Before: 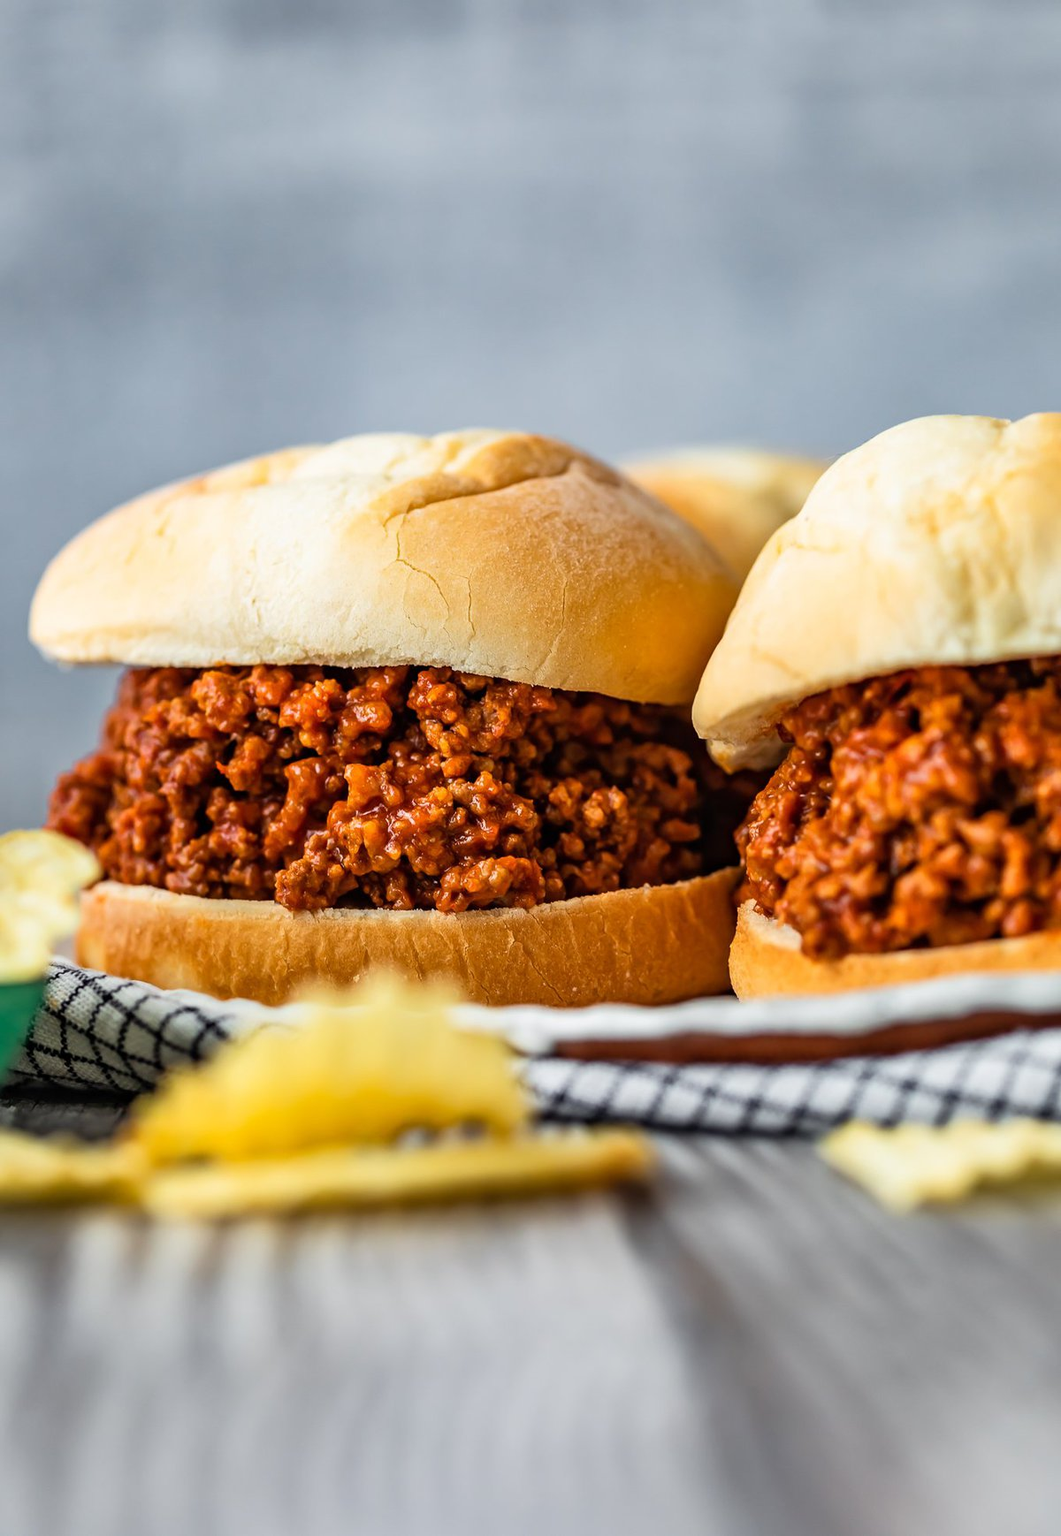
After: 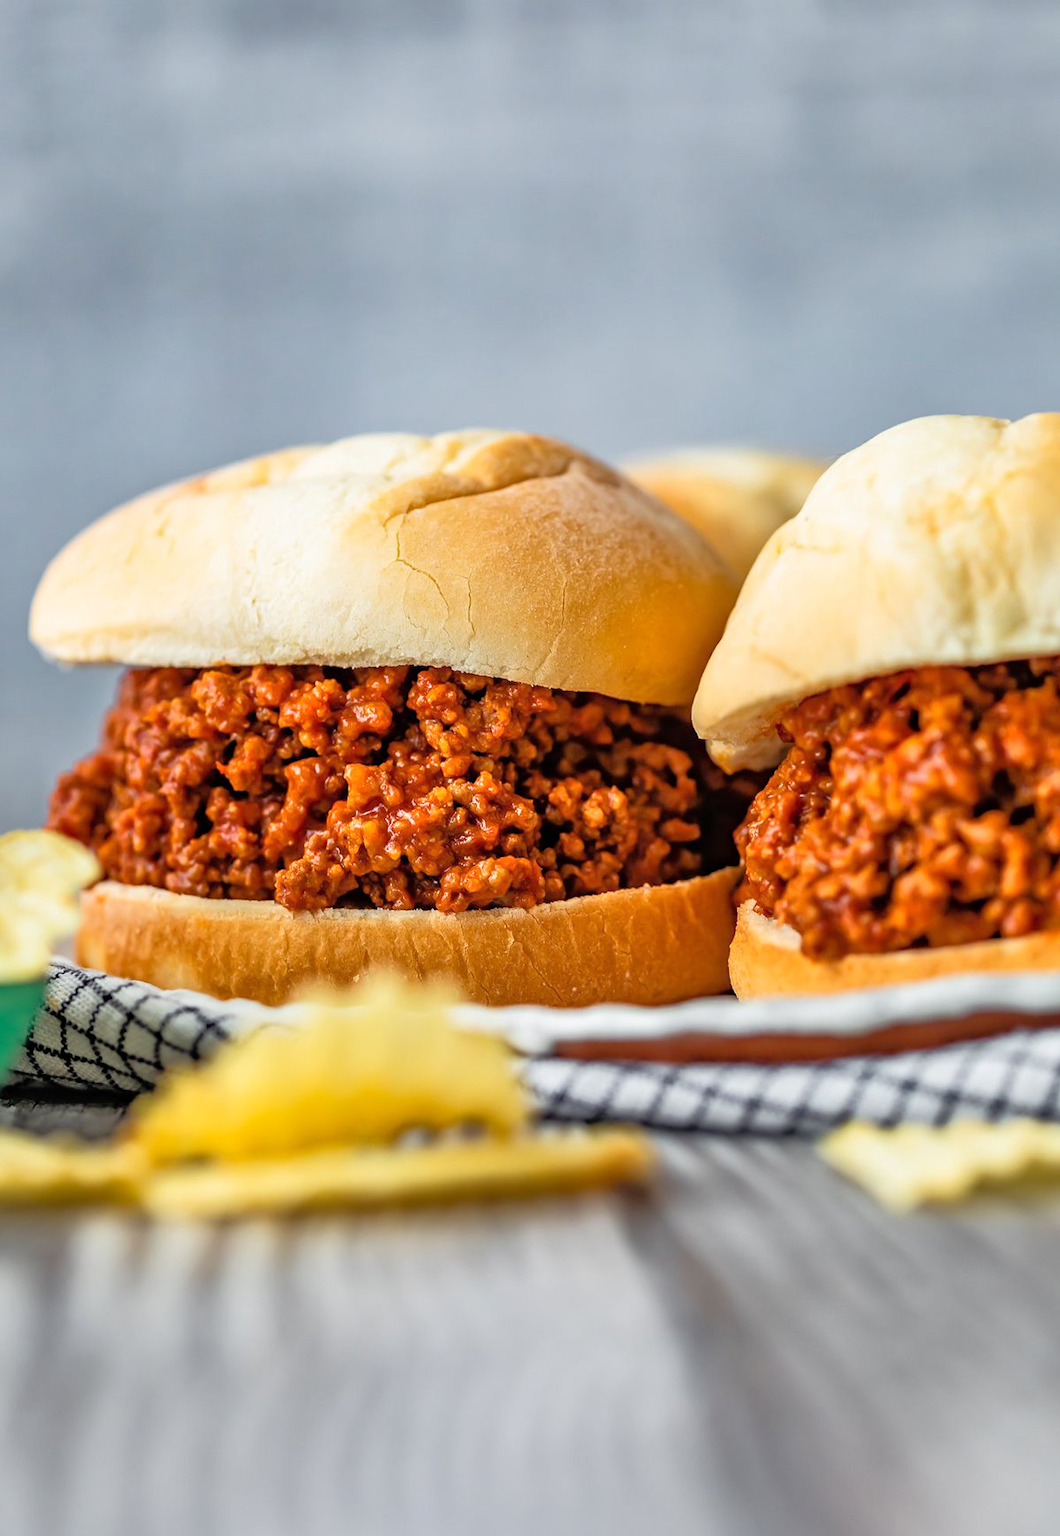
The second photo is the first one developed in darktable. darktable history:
tone equalizer: -7 EV 0.161 EV, -6 EV 0.589 EV, -5 EV 1.14 EV, -4 EV 1.32 EV, -3 EV 1.14 EV, -2 EV 0.6 EV, -1 EV 0.161 EV
